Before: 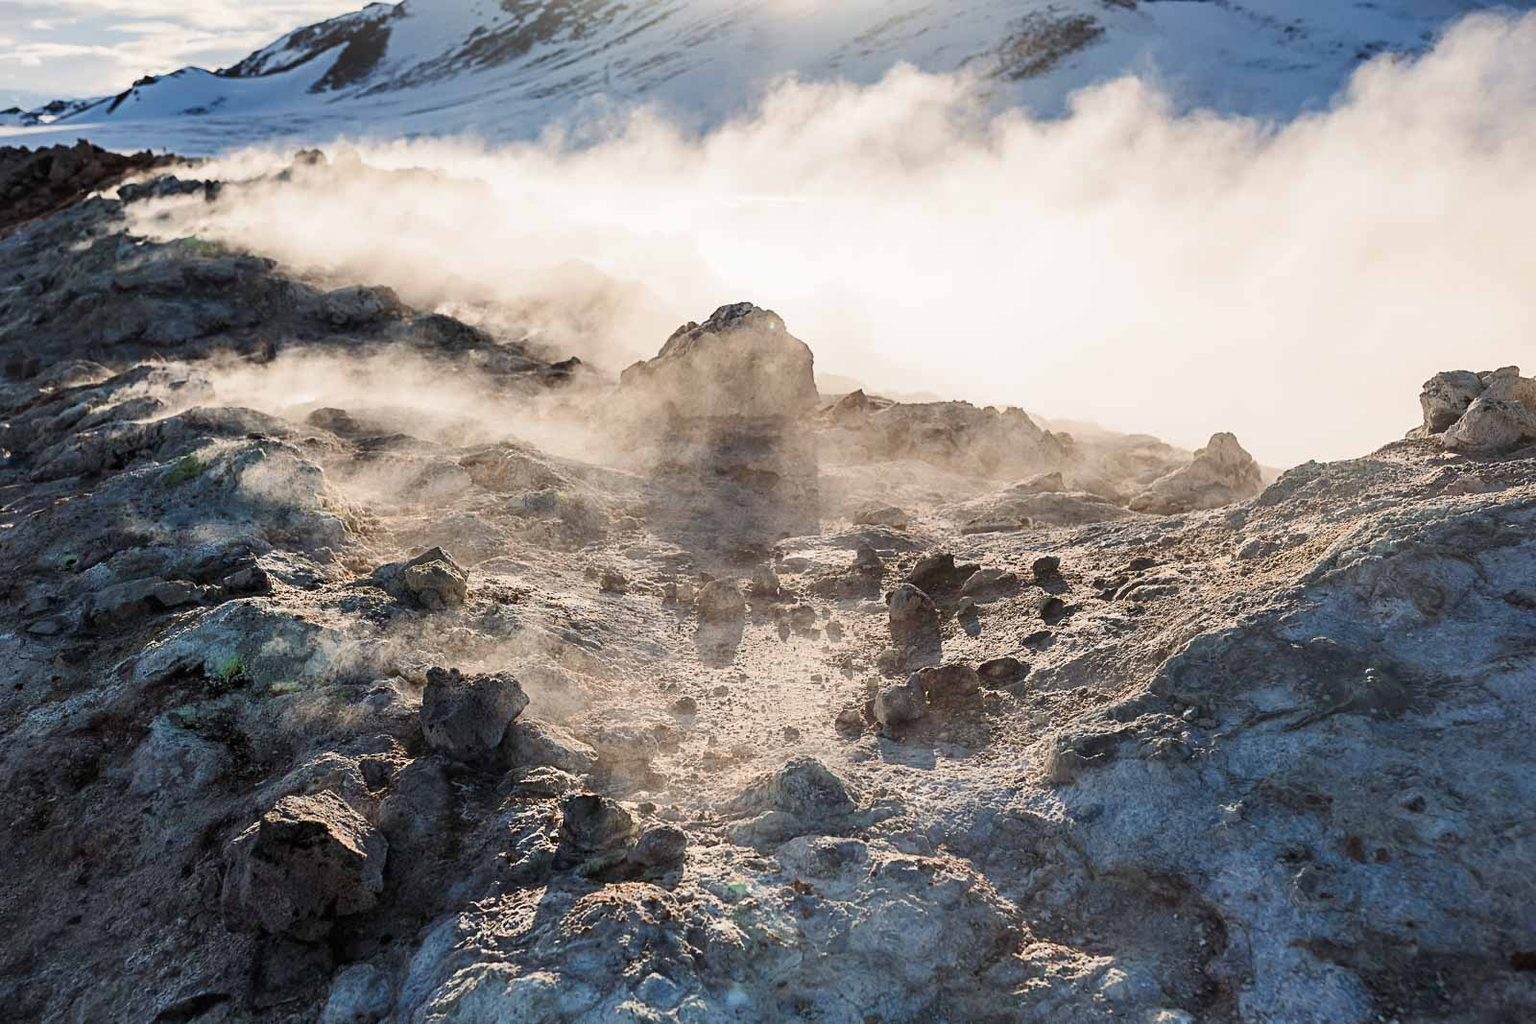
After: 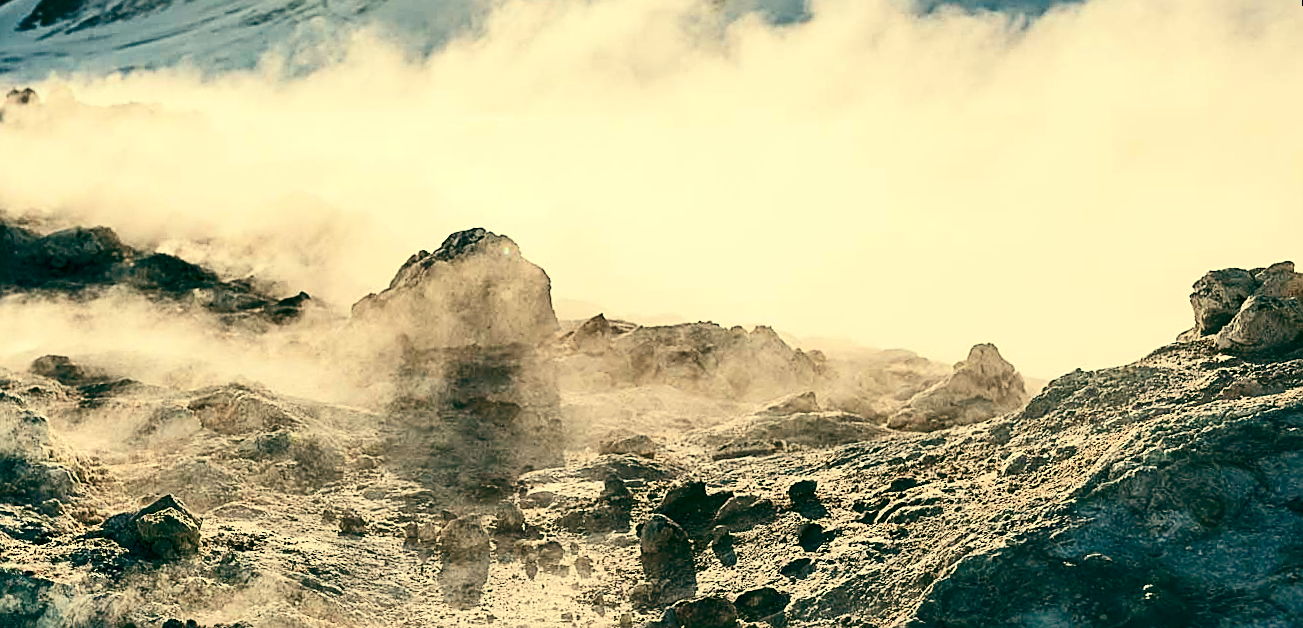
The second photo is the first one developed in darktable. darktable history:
color balance: mode lift, gamma, gain (sRGB), lift [1, 0.69, 1, 1], gamma [1, 1.482, 1, 1], gain [1, 1, 1, 0.802]
sharpen: on, module defaults
crop: left 18.38%, top 11.092%, right 2.134%, bottom 33.217%
rotate and perspective: rotation -2.22°, lens shift (horizontal) -0.022, automatic cropping off
contrast brightness saturation: contrast 0.28
